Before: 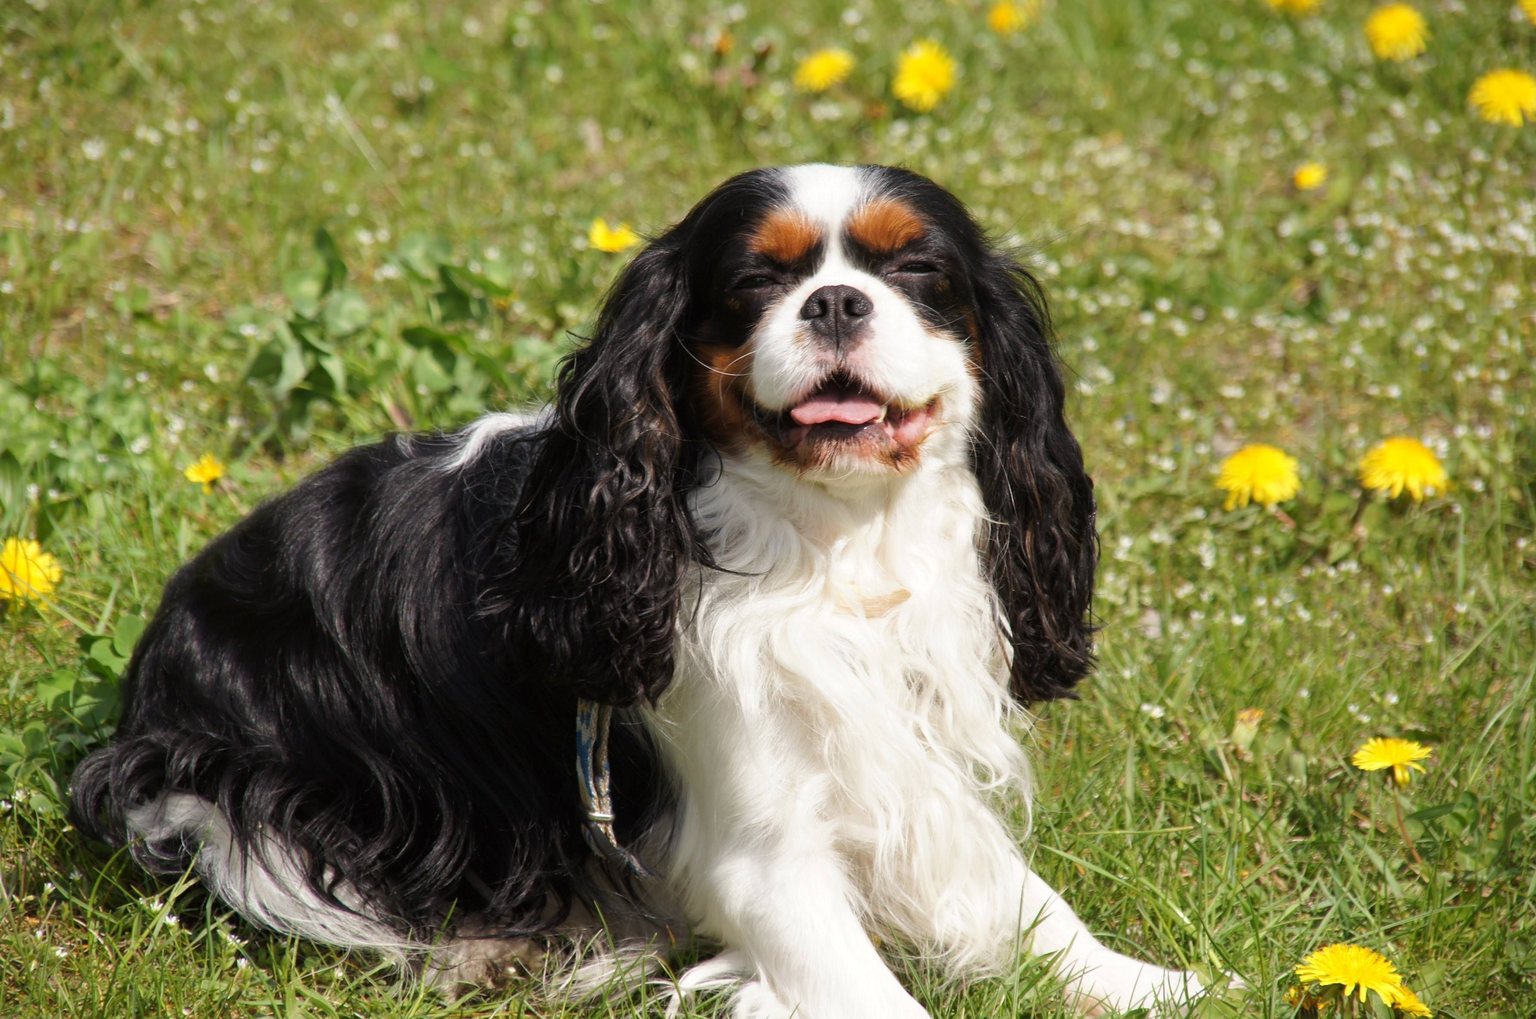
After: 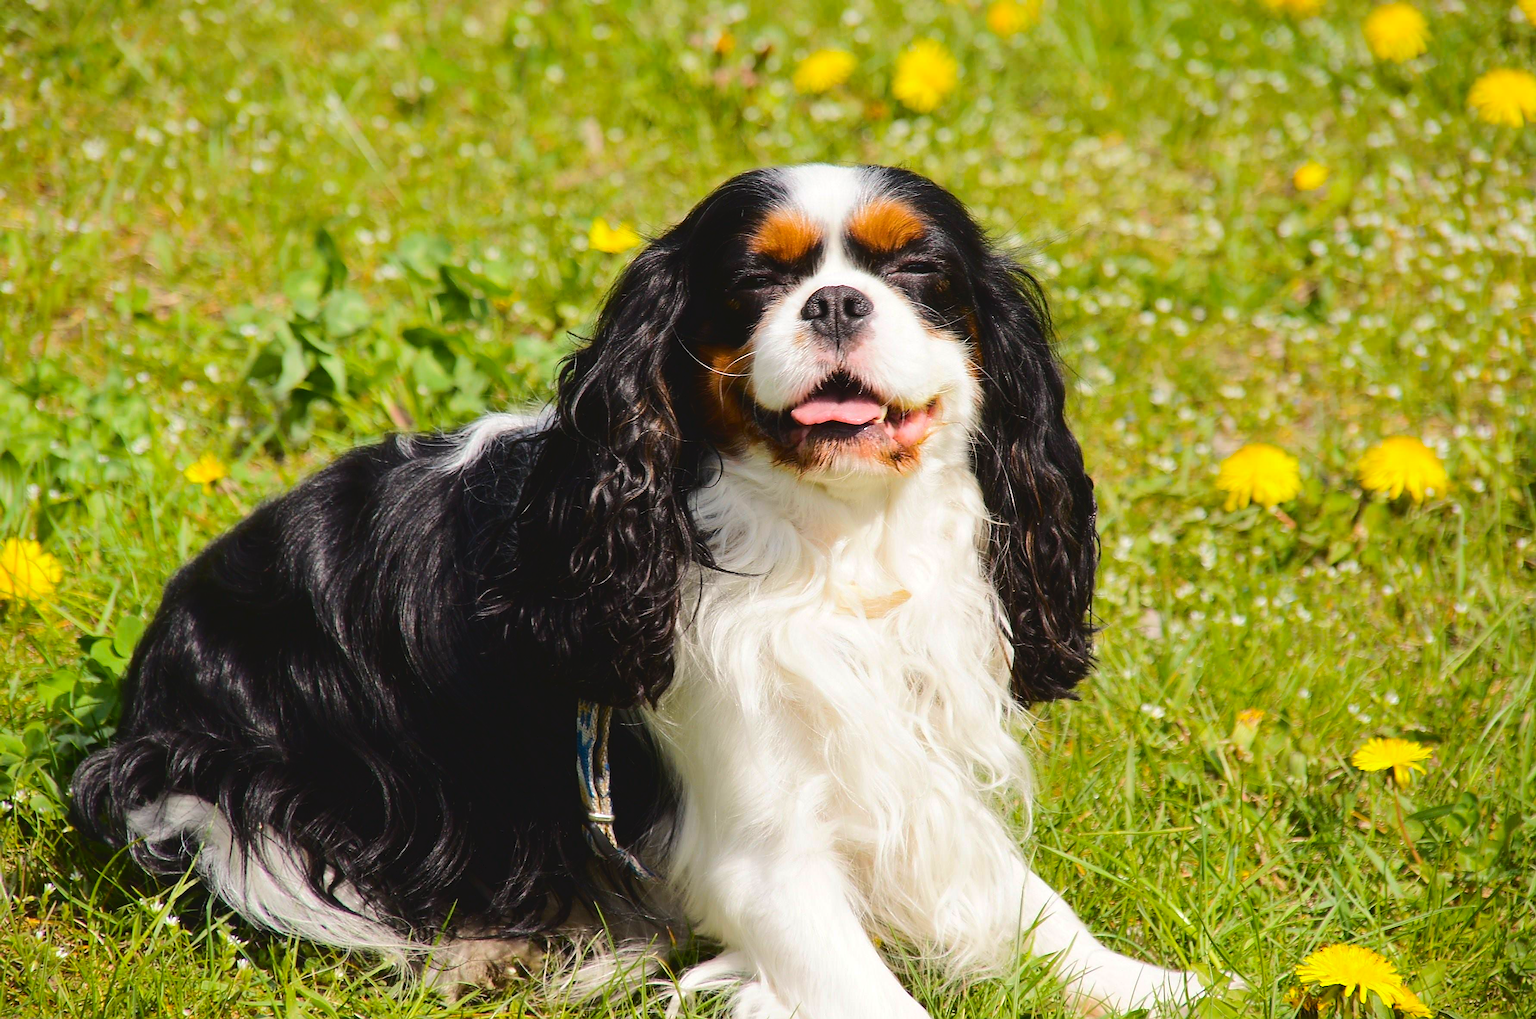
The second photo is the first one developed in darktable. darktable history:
sharpen: radius 1.427, amount 1.233, threshold 0.677
tone curve: curves: ch0 [(0, 0) (0.003, 0.064) (0.011, 0.065) (0.025, 0.061) (0.044, 0.068) (0.069, 0.083) (0.1, 0.102) (0.136, 0.126) (0.177, 0.172) (0.224, 0.225) (0.277, 0.306) (0.335, 0.397) (0.399, 0.483) (0.468, 0.56) (0.543, 0.634) (0.623, 0.708) (0.709, 0.77) (0.801, 0.832) (0.898, 0.899) (1, 1)], color space Lab, independent channels, preserve colors none
color balance rgb: perceptual saturation grading › global saturation 31.229%, global vibrance 20%
